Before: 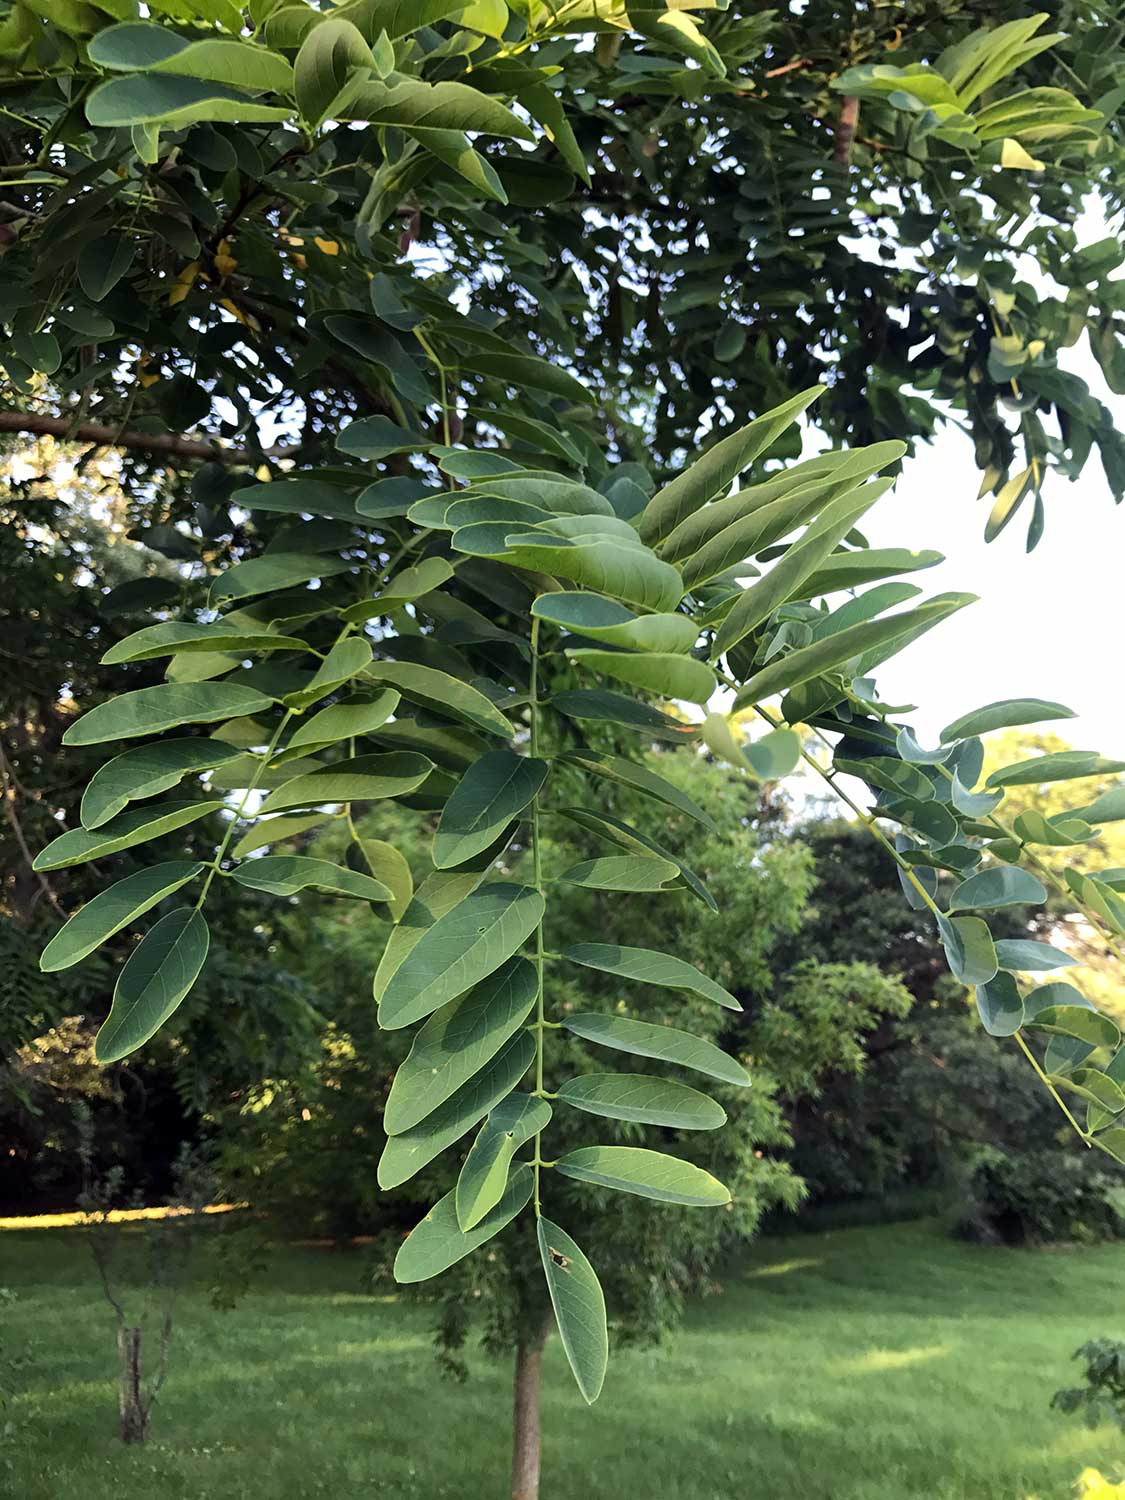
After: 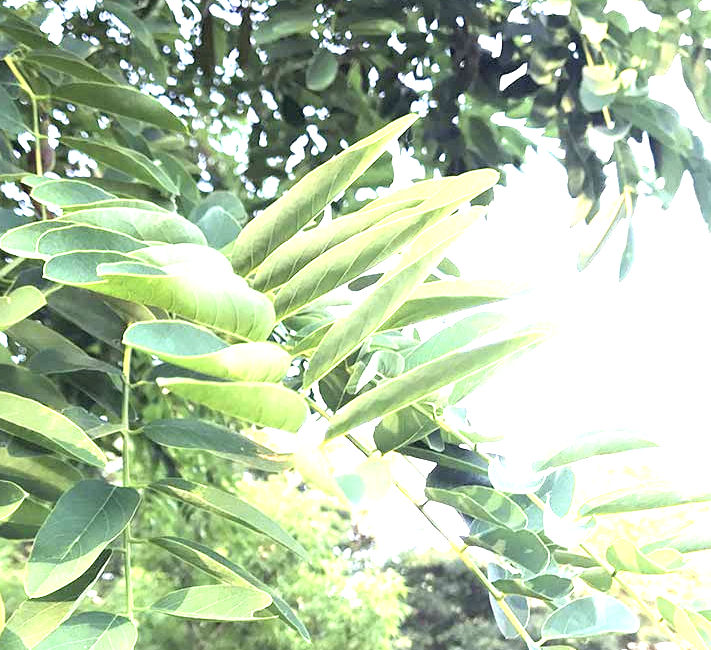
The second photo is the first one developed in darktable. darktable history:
contrast brightness saturation: brightness 0.117
crop: left 36.273%, top 18.085%, right 0.507%, bottom 38.522%
exposure: black level correction 0, exposure 2.096 EV, compensate highlight preservation false
color correction: highlights b* -0.061, saturation 0.852
